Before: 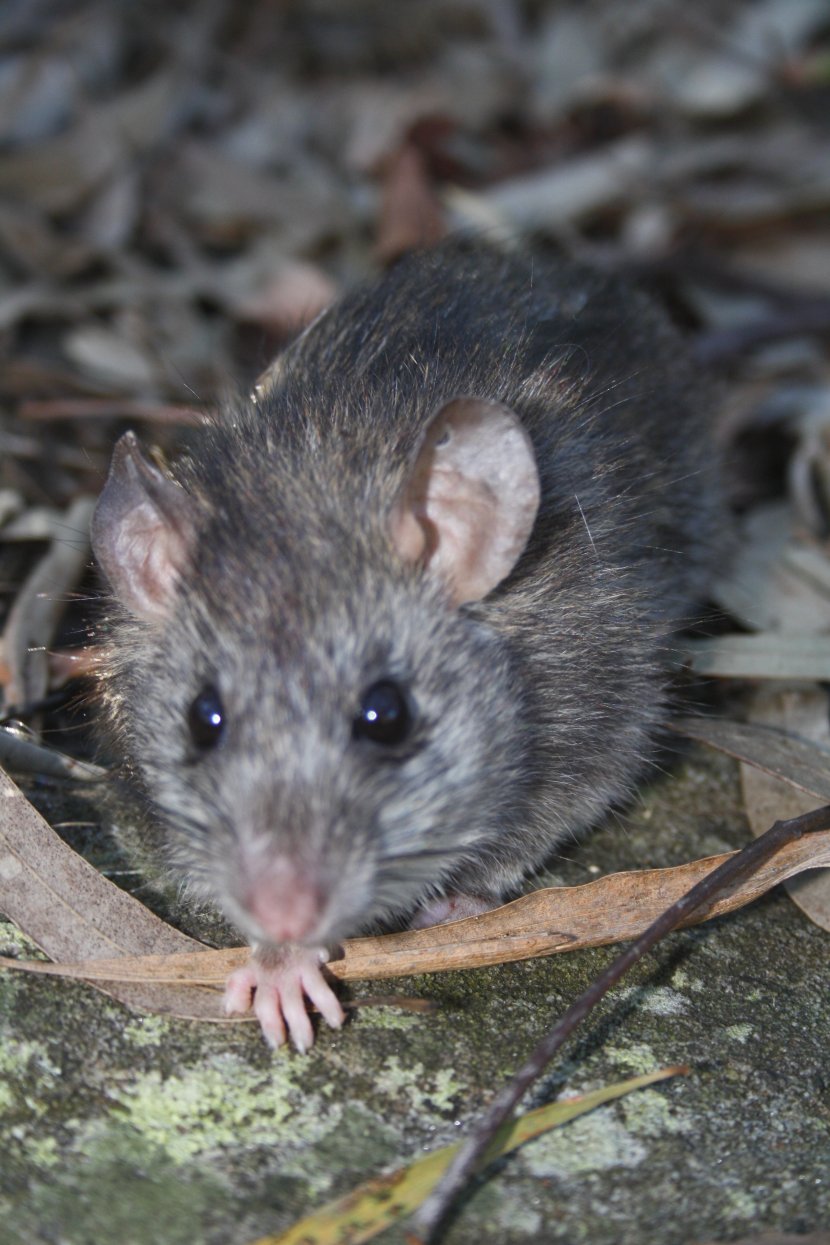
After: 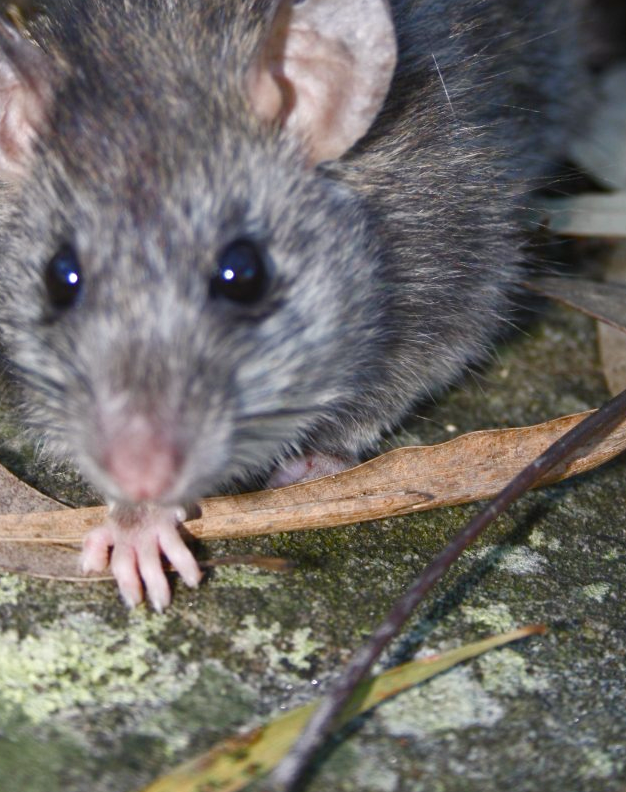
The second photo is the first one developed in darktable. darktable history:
crop and rotate: left 17.313%, top 35.469%, right 7.188%, bottom 0.884%
color balance rgb: highlights gain › luminance 7.049%, highlights gain › chroma 0.914%, highlights gain › hue 47.69°, perceptual saturation grading › global saturation 20%, perceptual saturation grading › highlights -49.472%, perceptual saturation grading › shadows 25.457%, global vibrance 26.394%, contrast 6.472%
